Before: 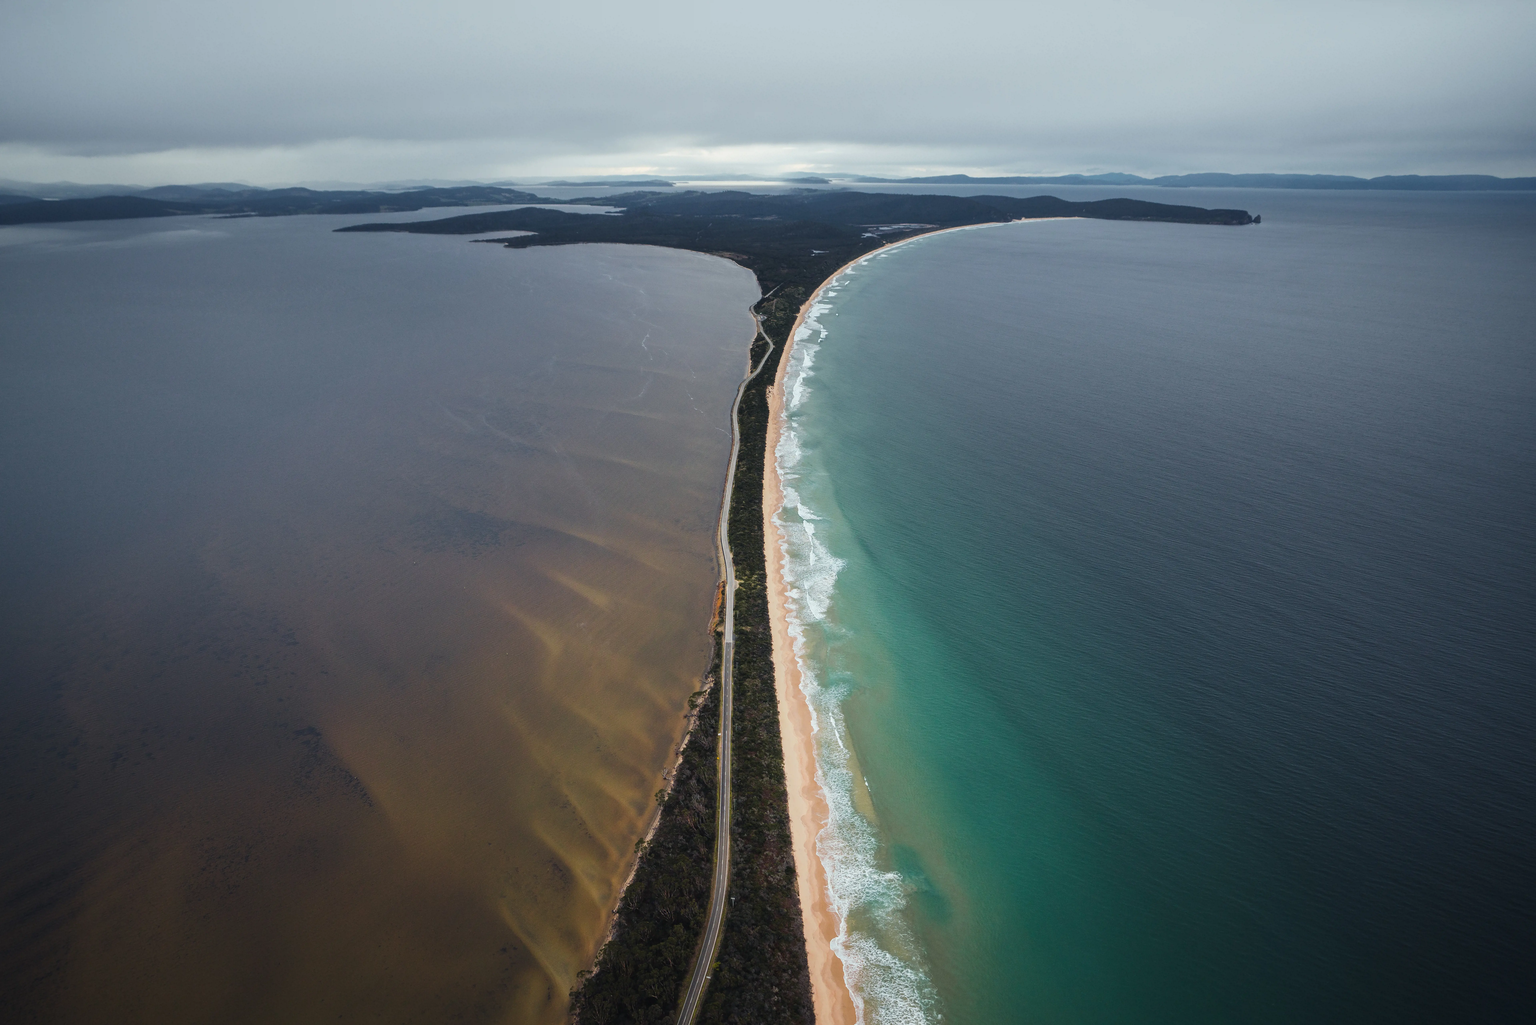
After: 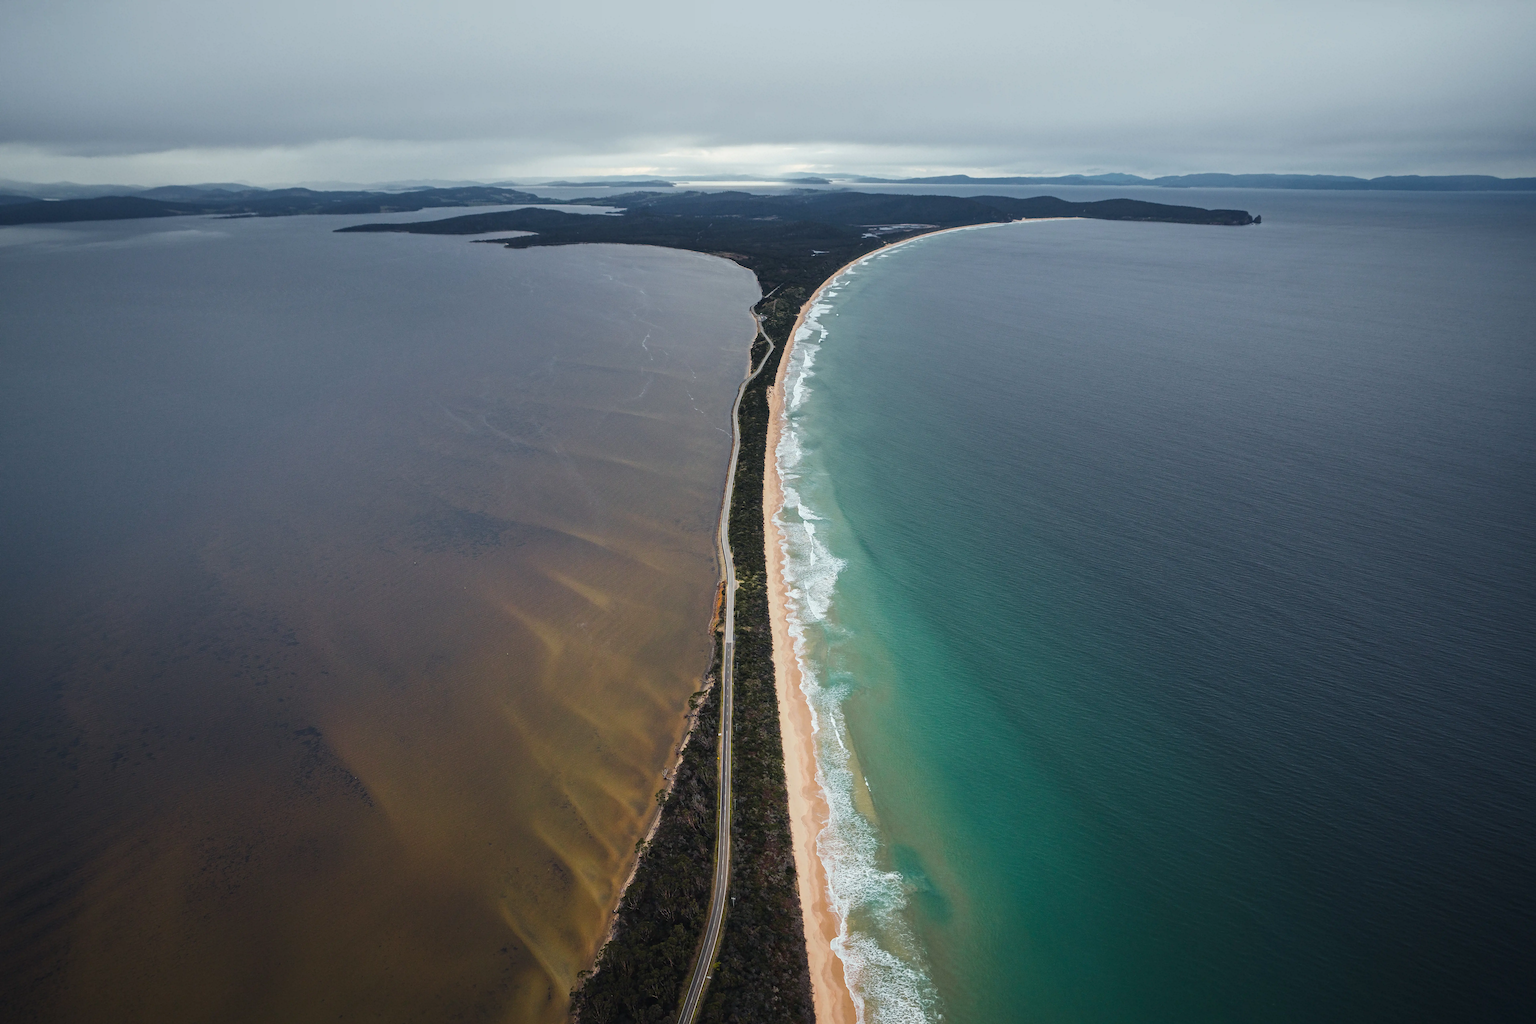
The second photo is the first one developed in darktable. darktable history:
color balance rgb: perceptual saturation grading › global saturation 1.742%, perceptual saturation grading › highlights -2.071%, perceptual saturation grading › mid-tones 3.996%, perceptual saturation grading › shadows 8.856%
local contrast: mode bilateral grid, contrast 29, coarseness 17, detail 115%, midtone range 0.2
